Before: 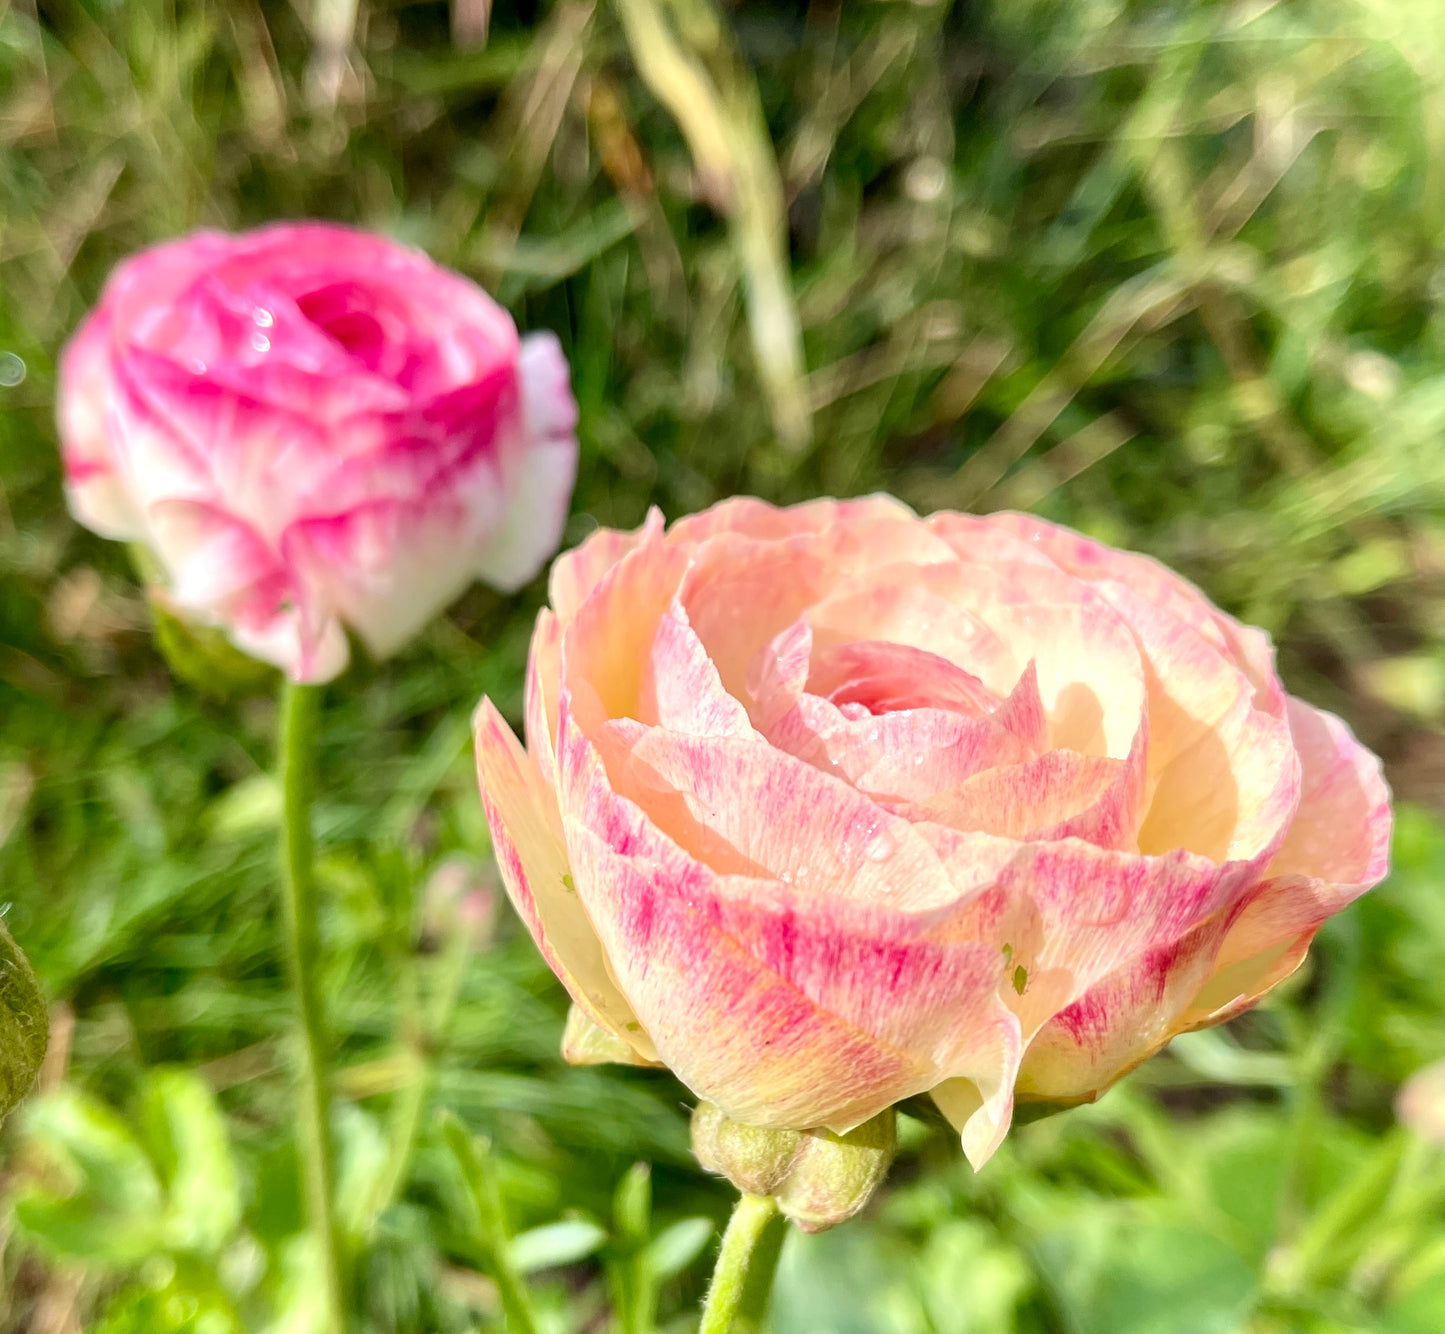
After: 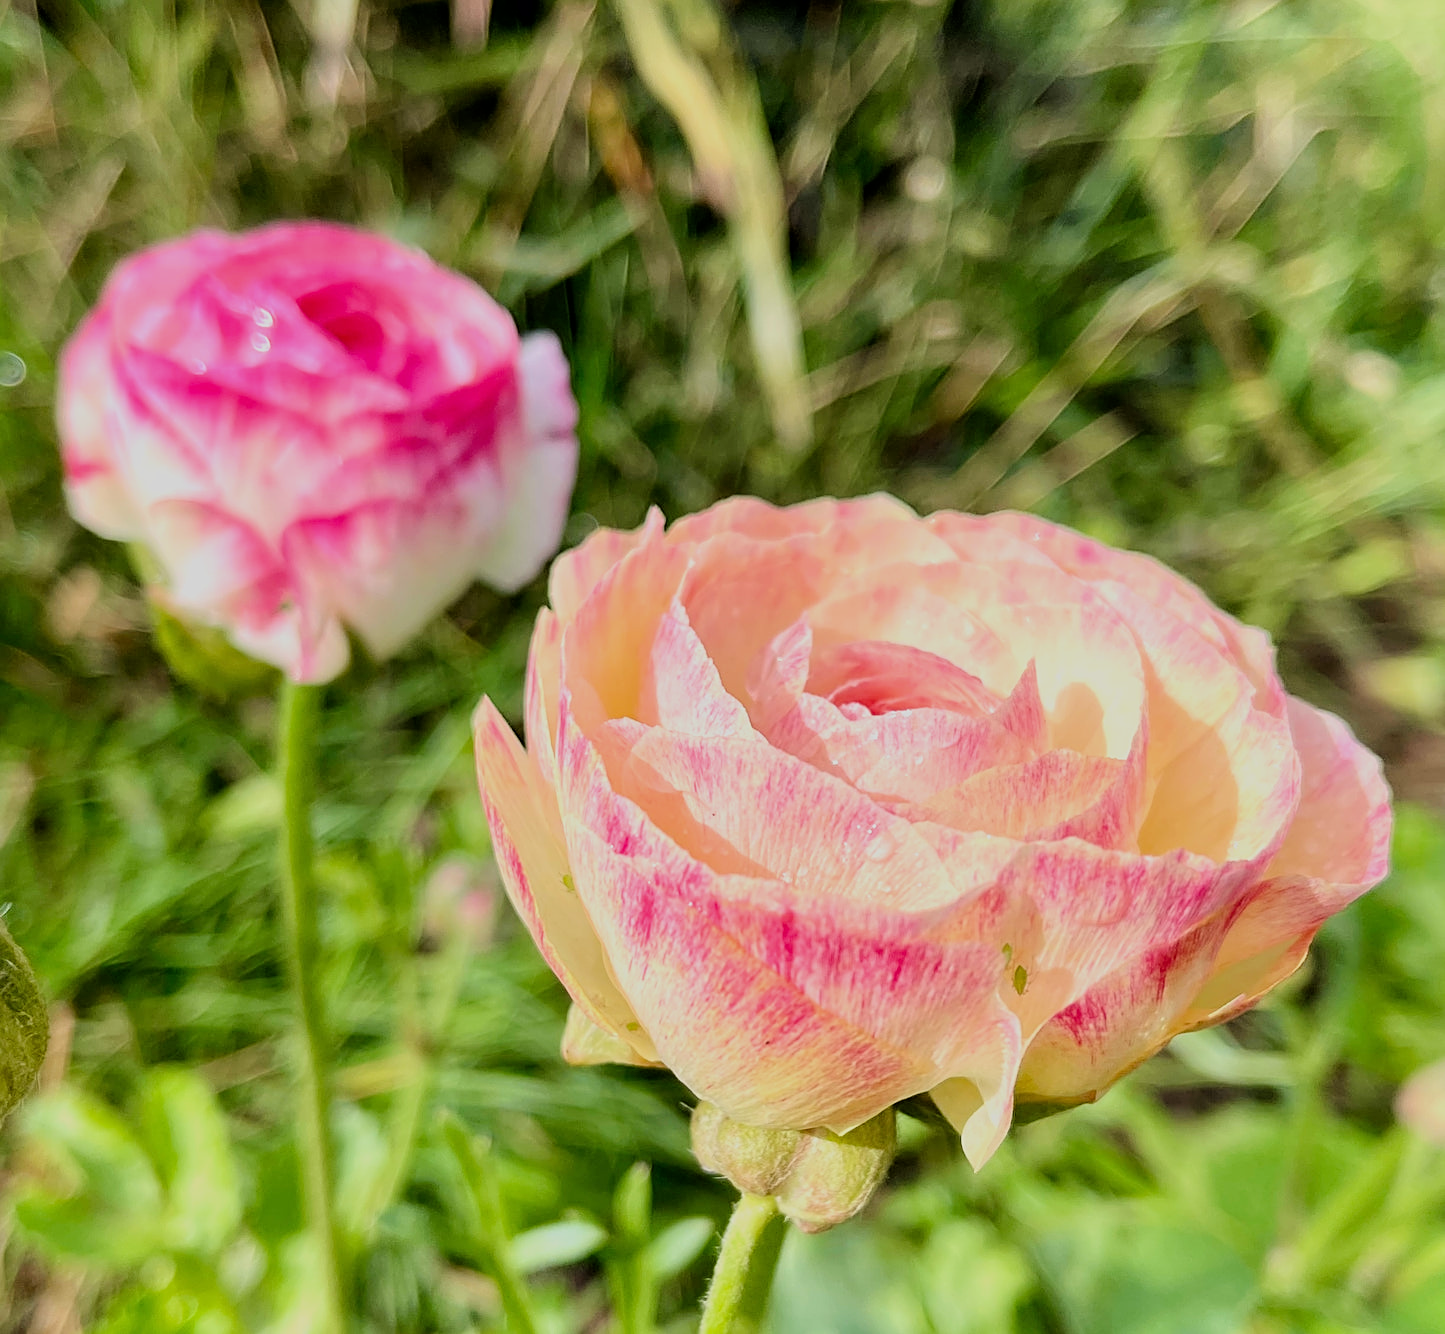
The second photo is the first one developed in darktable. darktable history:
sharpen: on, module defaults
filmic rgb: black relative exposure -7.65 EV, white relative exposure 4.56 EV, hardness 3.61, color science v6 (2022)
